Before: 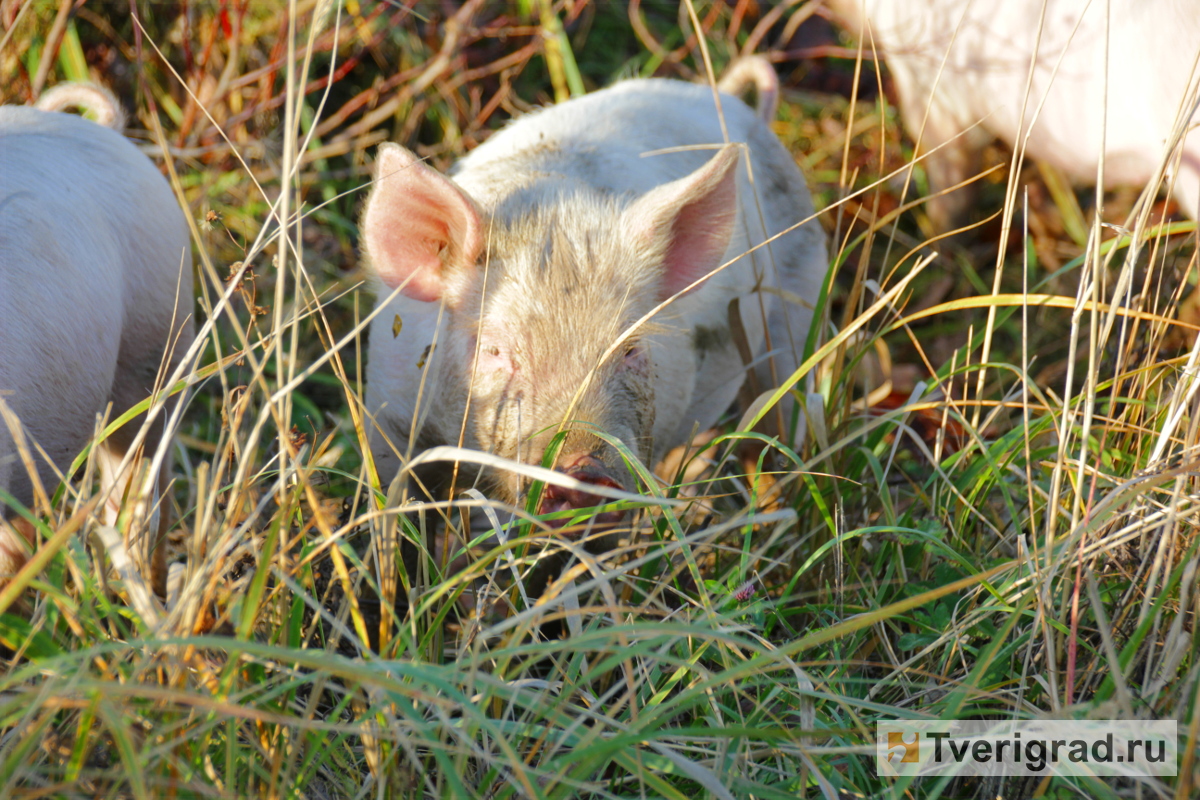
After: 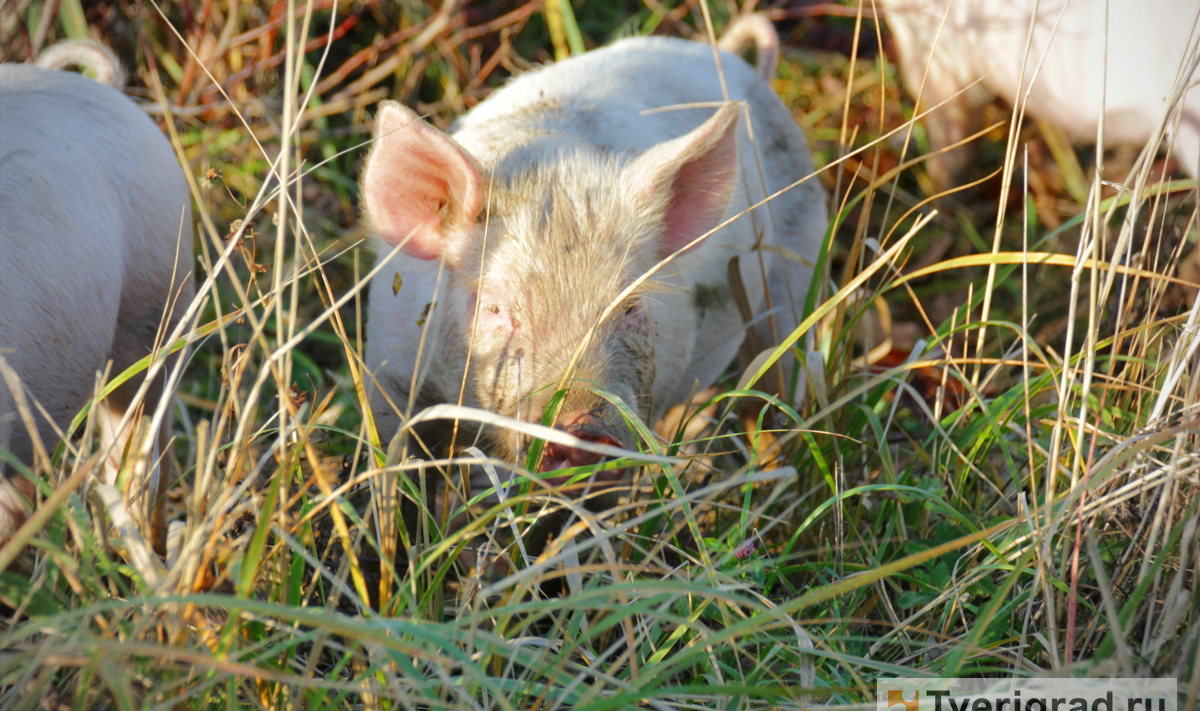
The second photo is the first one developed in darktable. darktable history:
crop and rotate: top 5.45%, bottom 5.674%
vignetting: brightness -0.448, saturation -0.686, unbound false
